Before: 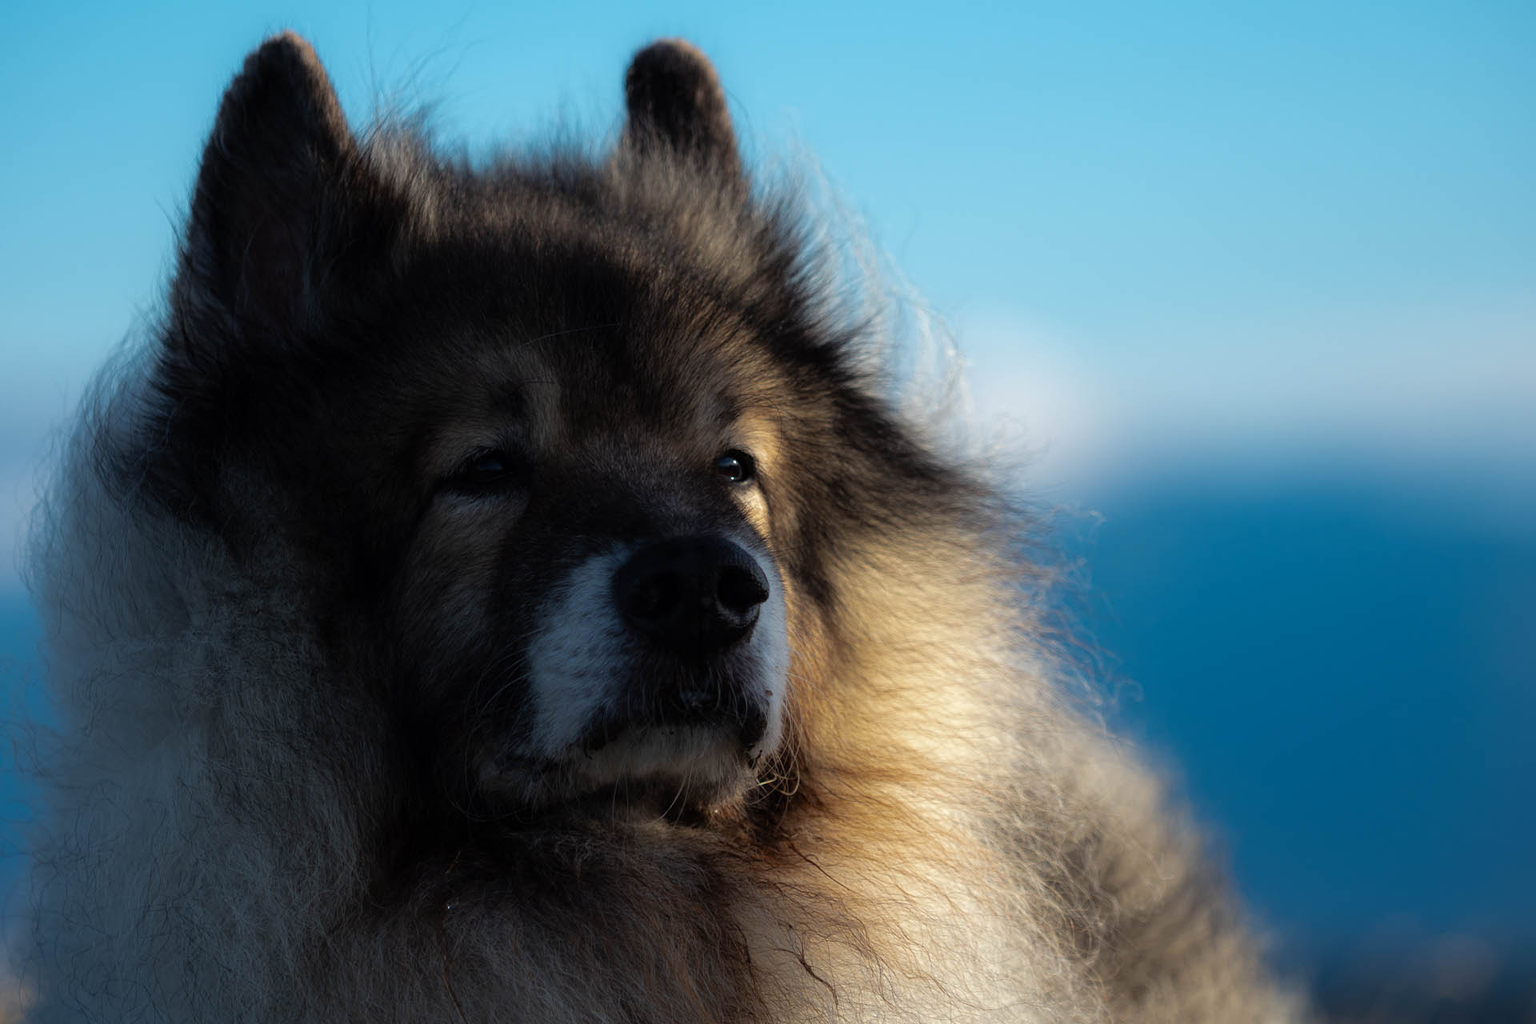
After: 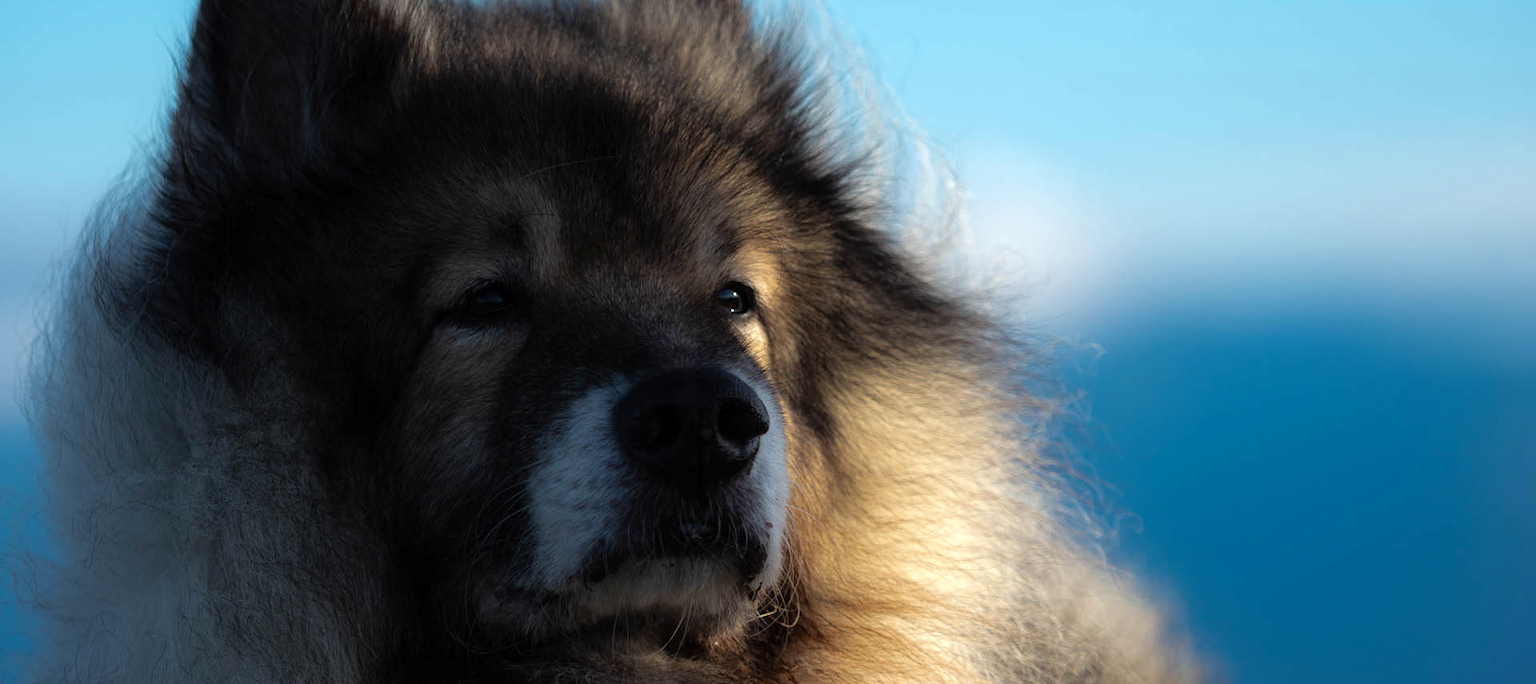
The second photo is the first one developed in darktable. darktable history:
exposure: exposure -0.043 EV, compensate exposure bias true, compensate highlight preservation false
crop: top 16.411%, bottom 16.719%
